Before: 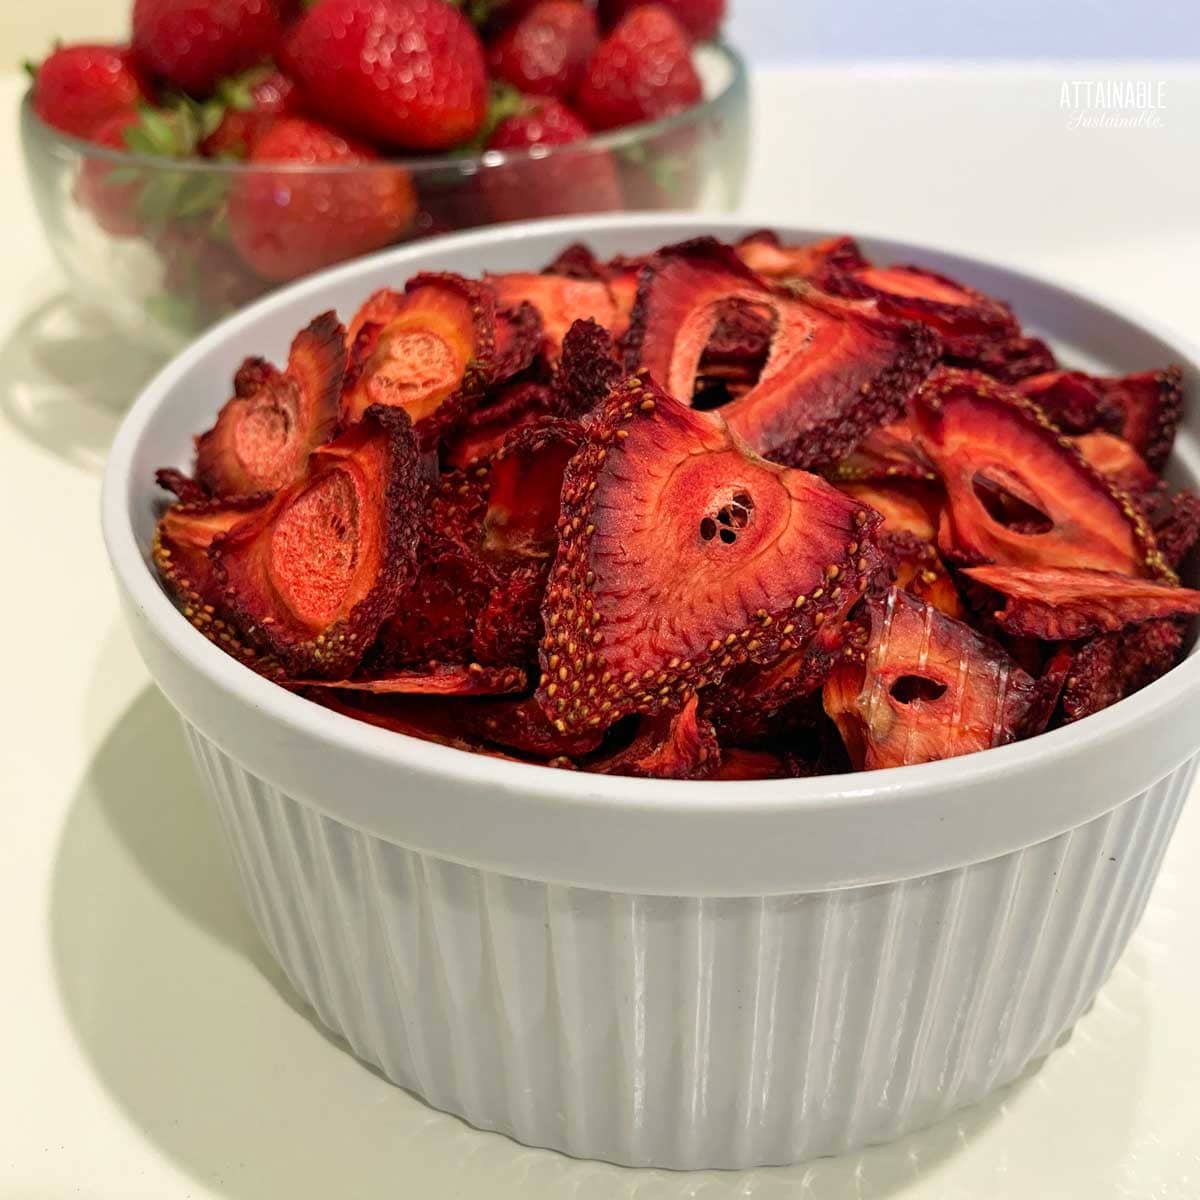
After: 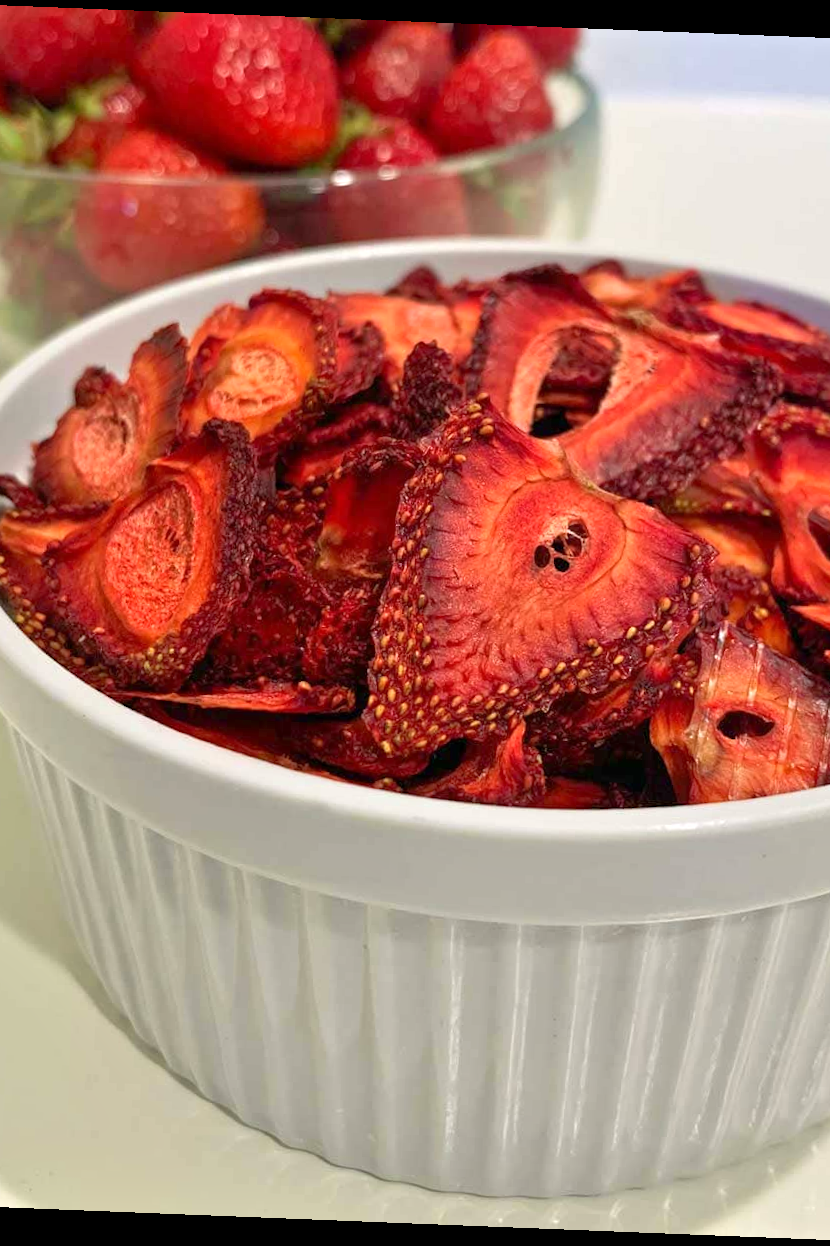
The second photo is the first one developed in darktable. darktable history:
crop: left 15.419%, right 17.914%
tone equalizer: -8 EV 1 EV, -7 EV 1 EV, -6 EV 1 EV, -5 EV 1 EV, -4 EV 1 EV, -3 EV 0.75 EV, -2 EV 0.5 EV, -1 EV 0.25 EV
rotate and perspective: rotation 2.27°, automatic cropping off
